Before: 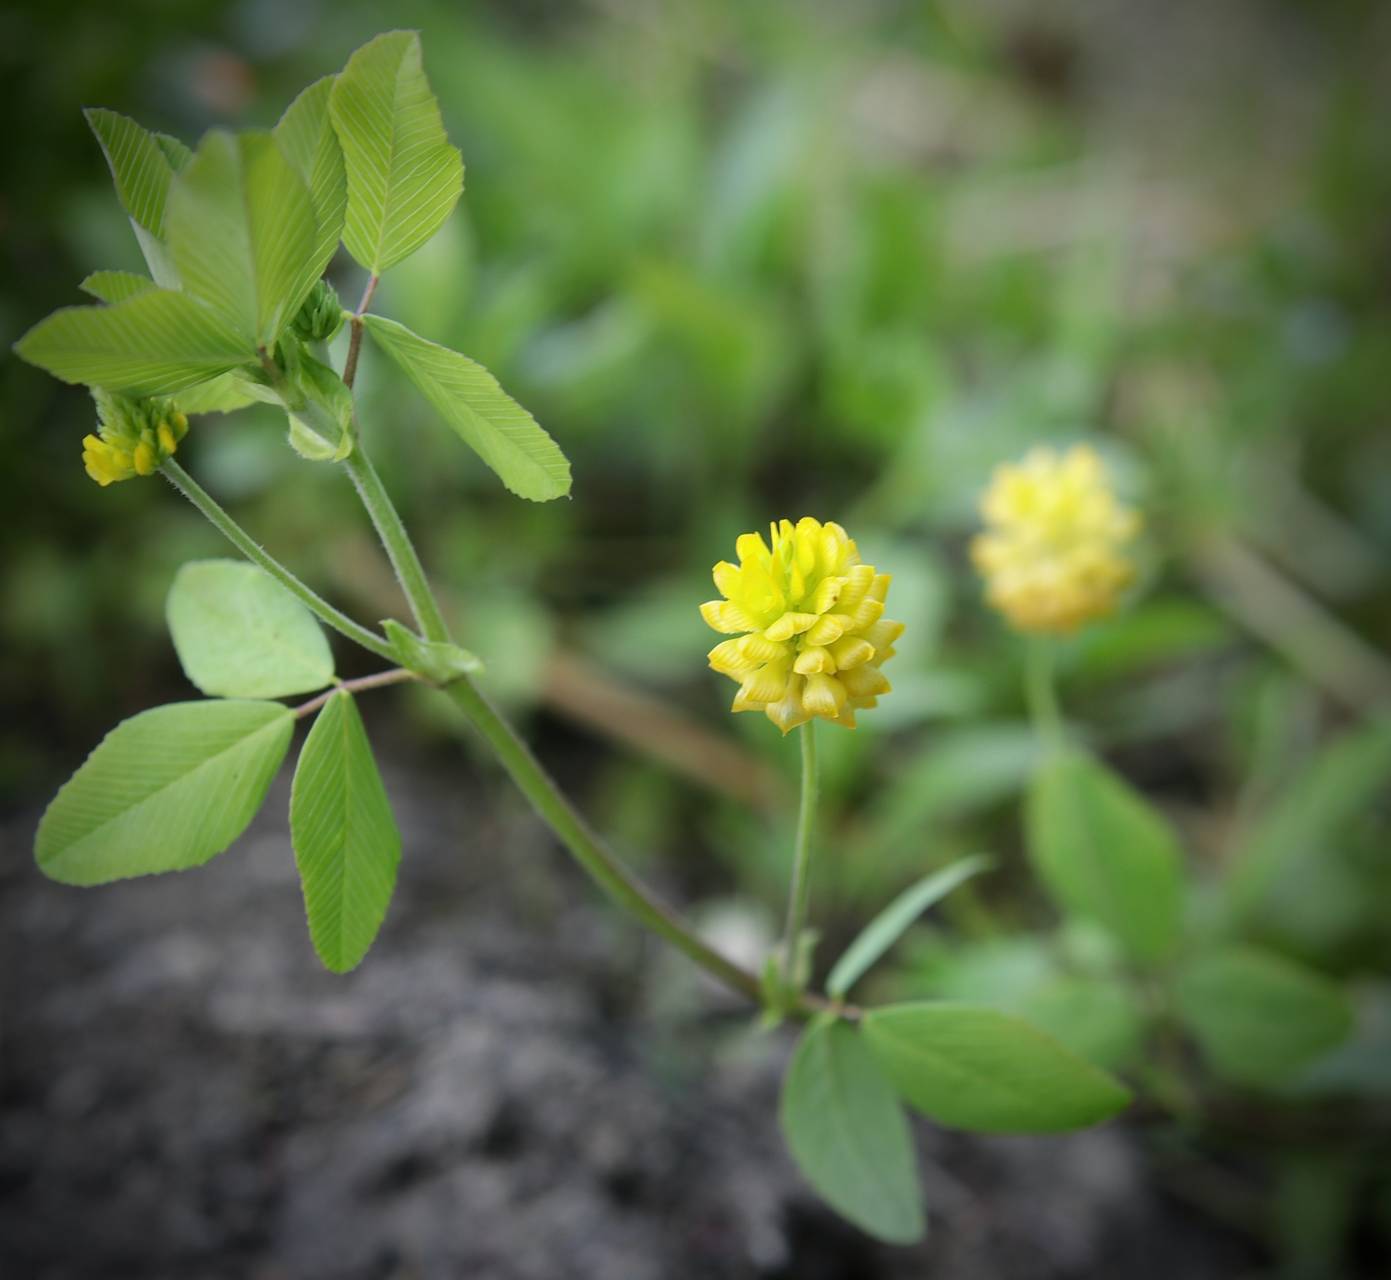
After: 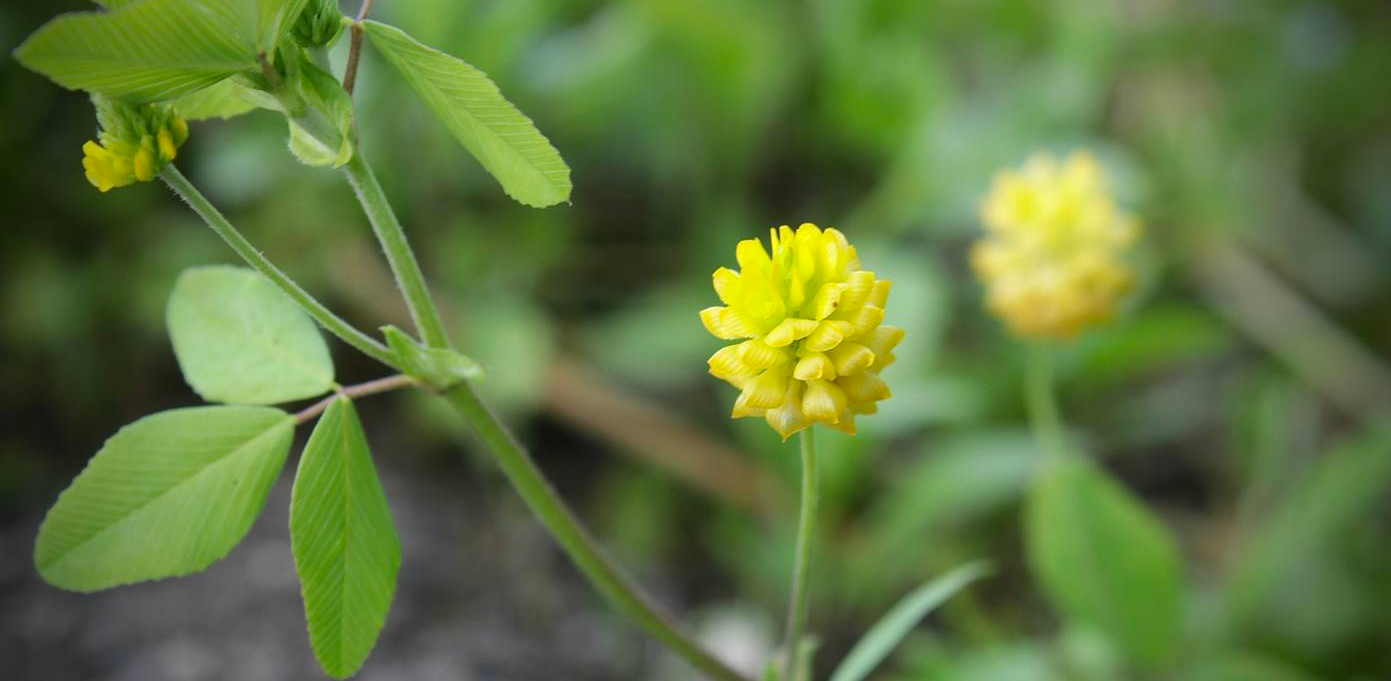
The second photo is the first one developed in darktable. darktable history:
contrast brightness saturation: saturation 0.104
crop and rotate: top 23.025%, bottom 23.703%
